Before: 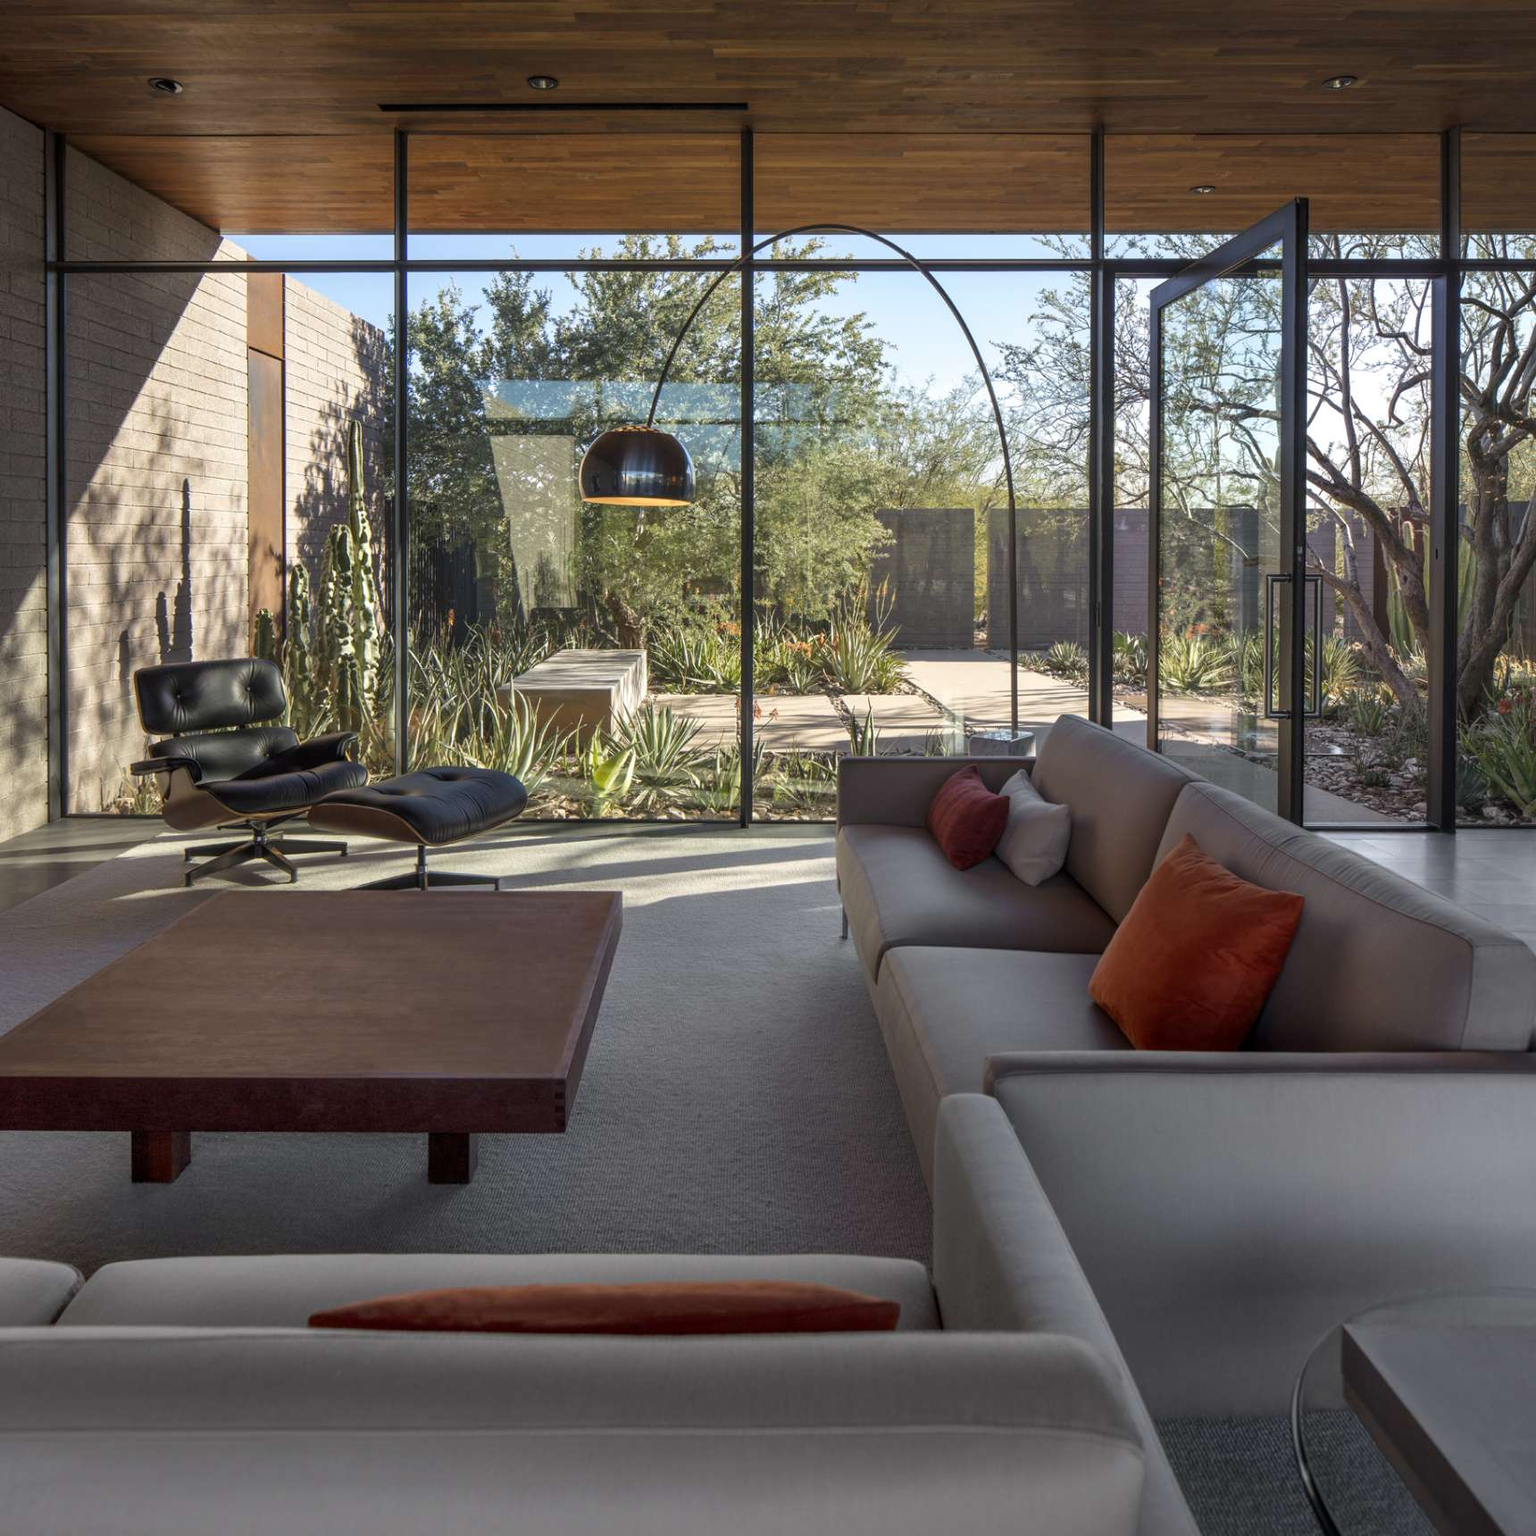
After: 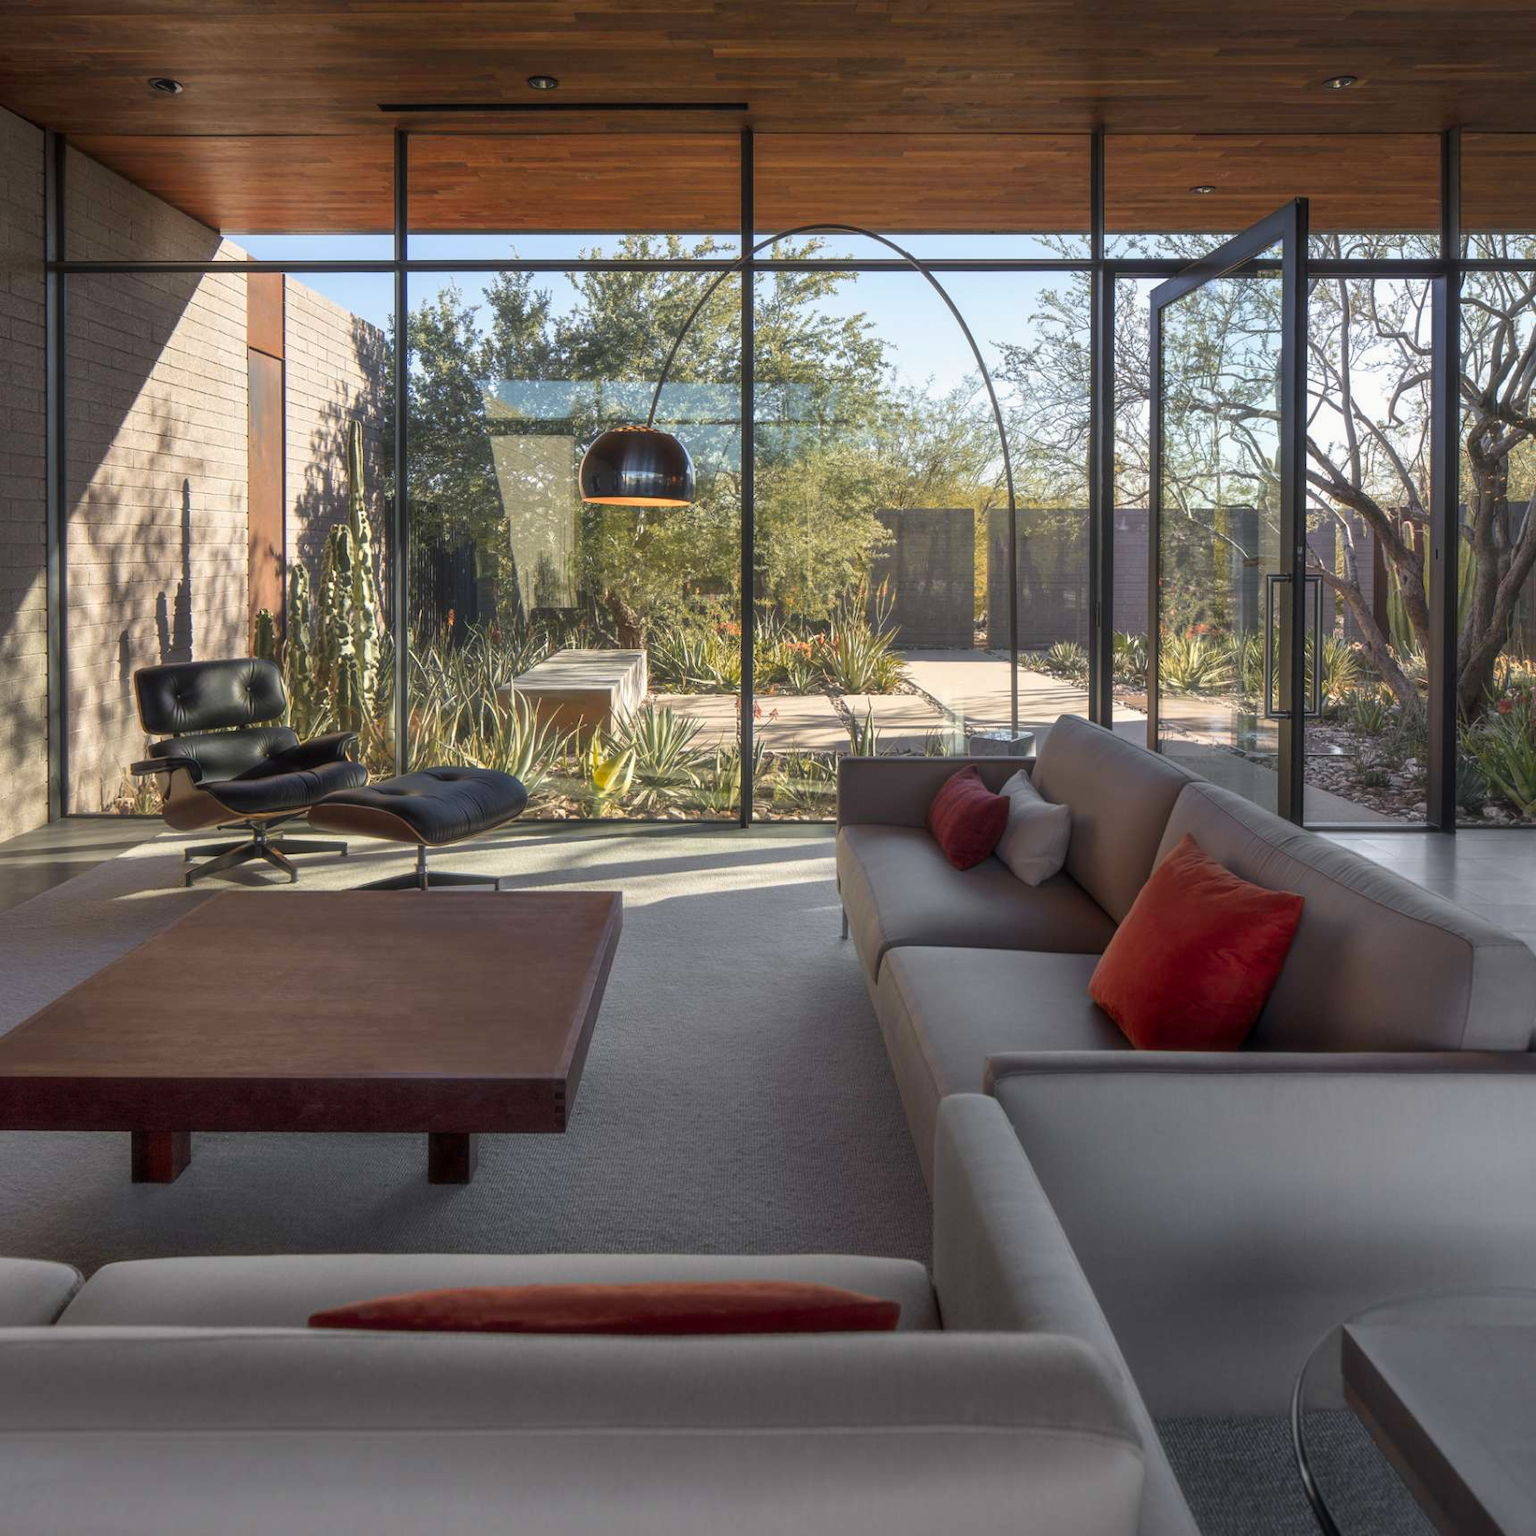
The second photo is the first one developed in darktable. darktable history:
haze removal: strength -0.106, compatibility mode true
color zones: curves: ch1 [(0.24, 0.634) (0.75, 0.5)]; ch2 [(0.253, 0.437) (0.745, 0.491)]
